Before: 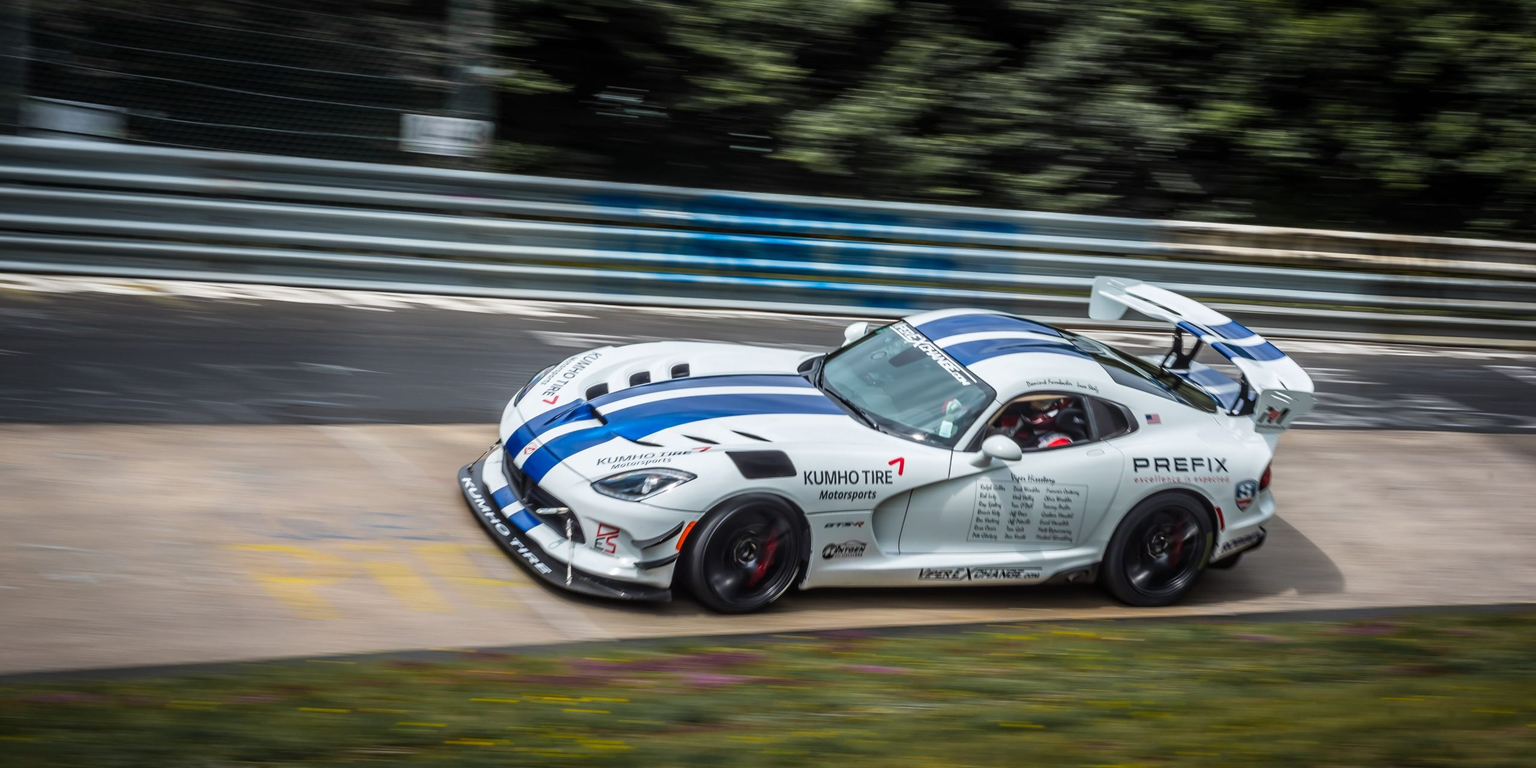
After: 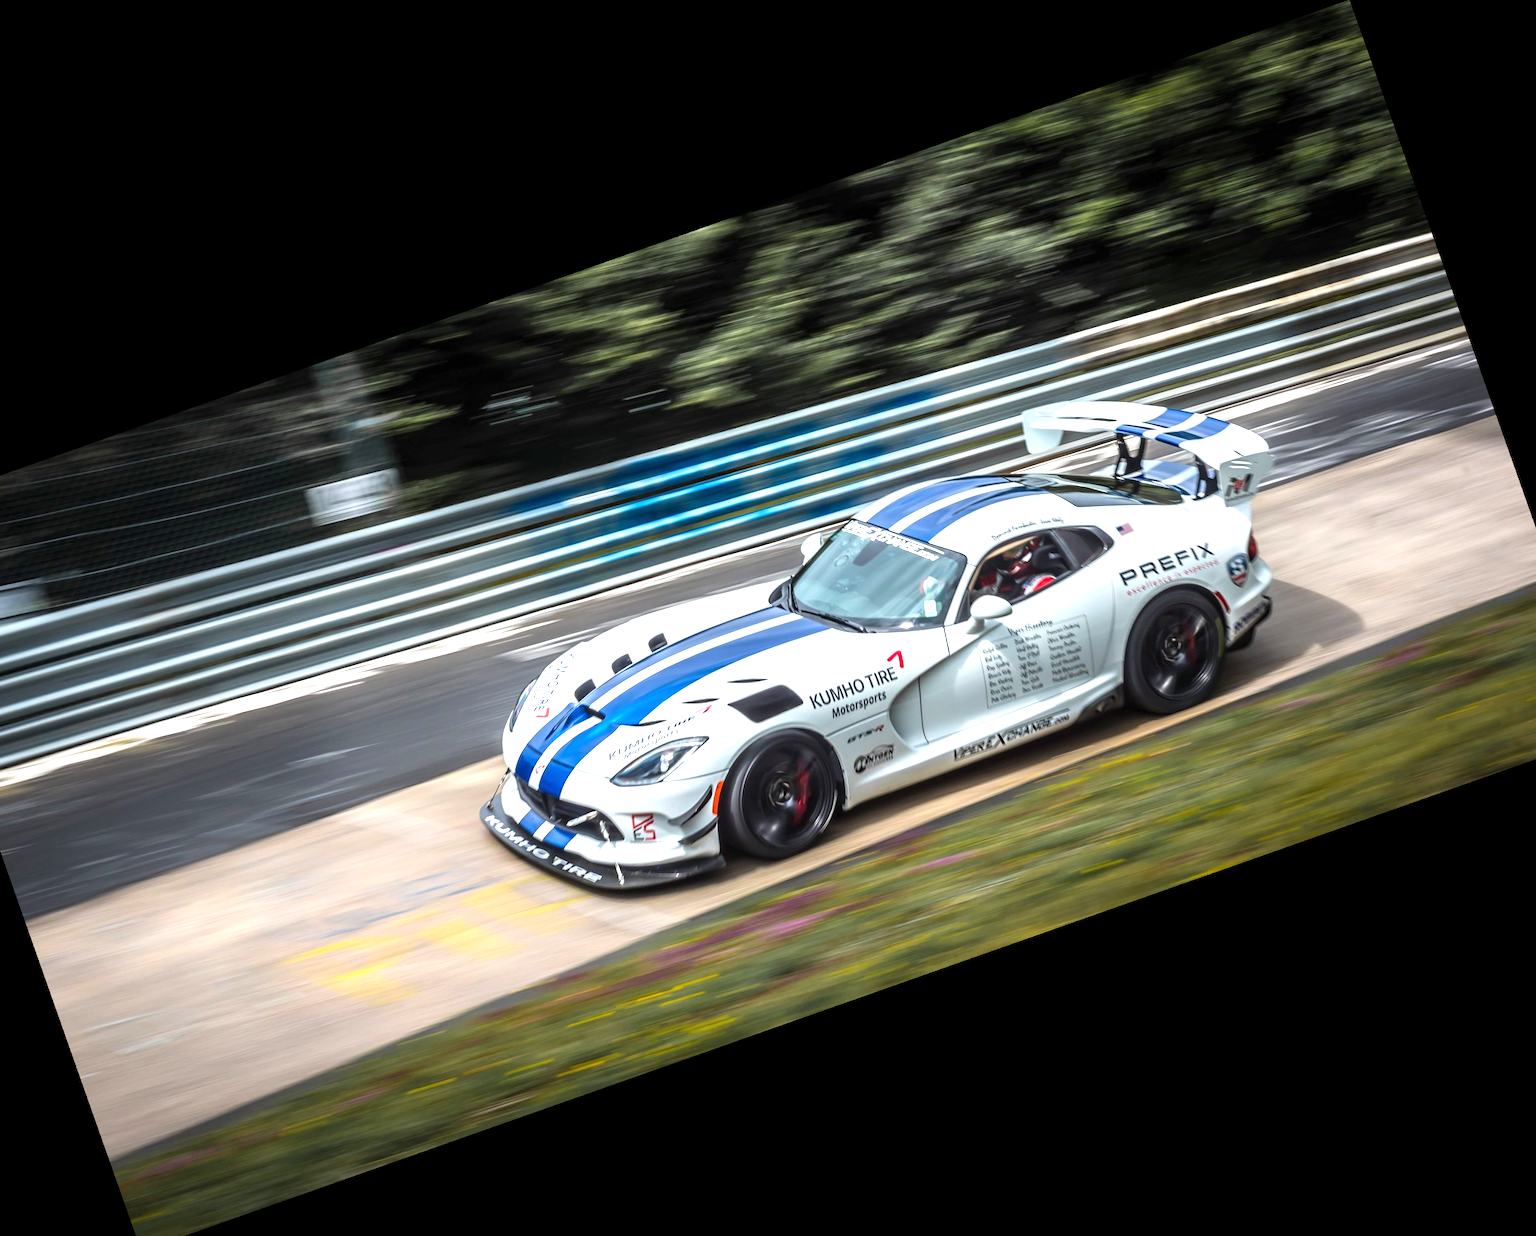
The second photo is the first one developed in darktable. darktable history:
crop and rotate: angle 19.43°, left 6.812%, right 4.125%, bottom 1.087%
exposure: exposure 0.943 EV, compensate highlight preservation false
